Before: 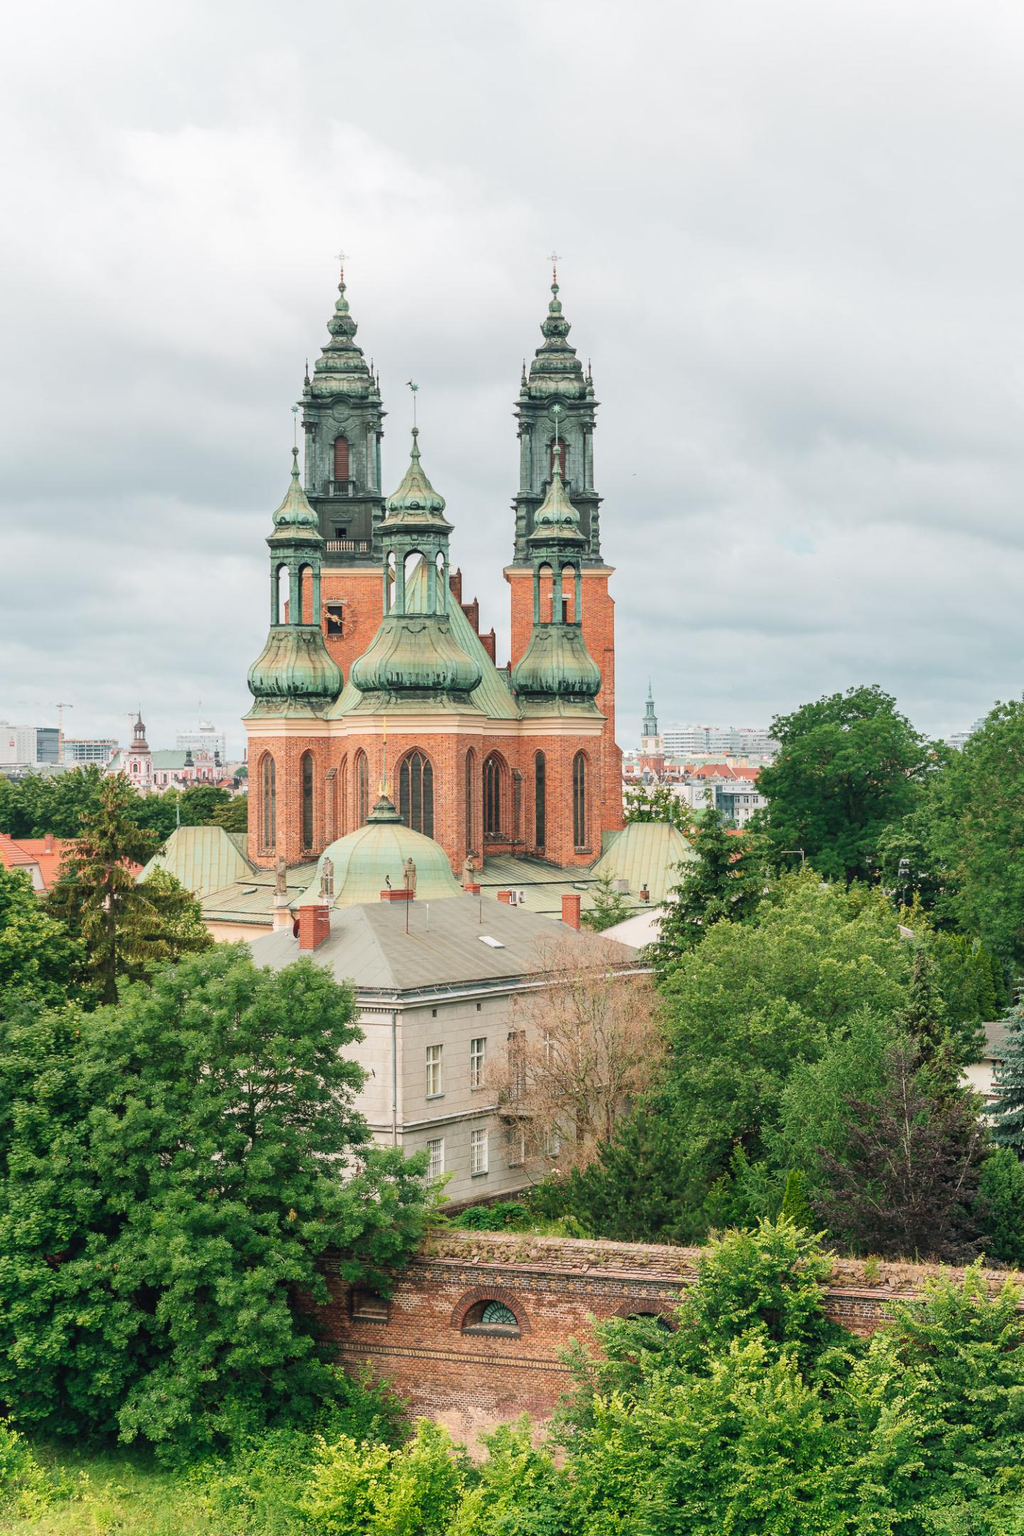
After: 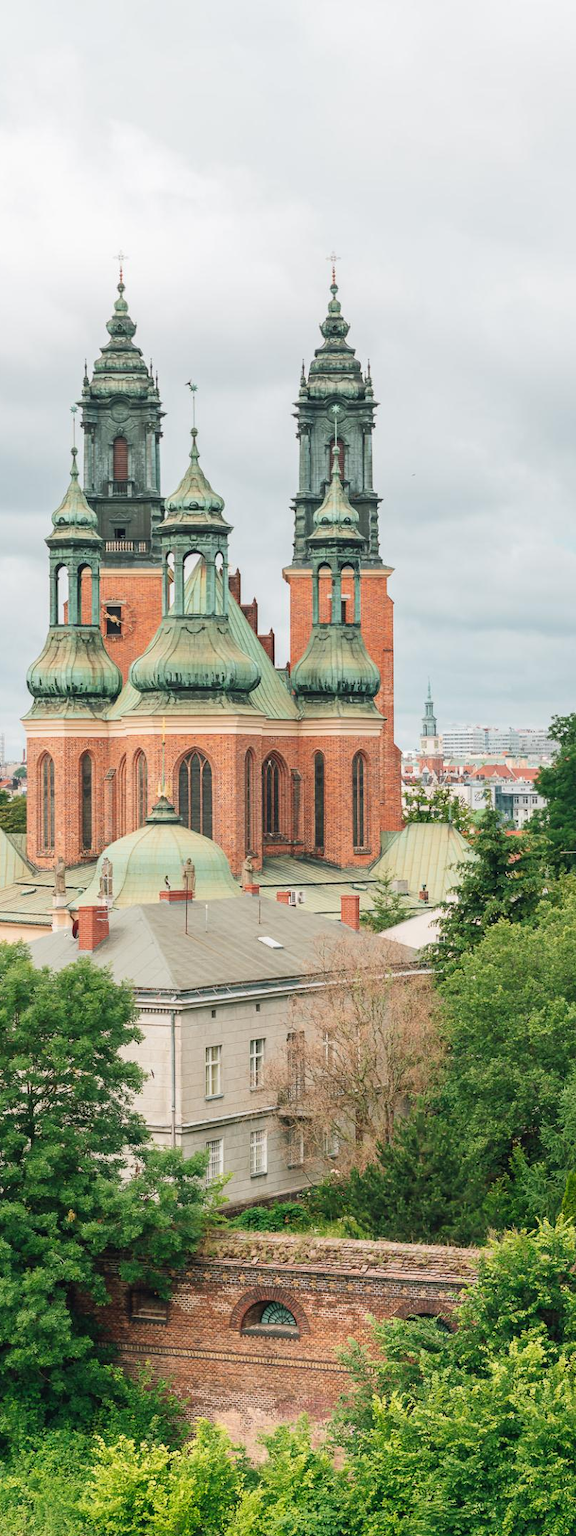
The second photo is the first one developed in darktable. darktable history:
crop: left 21.625%, right 22.011%, bottom 0.014%
